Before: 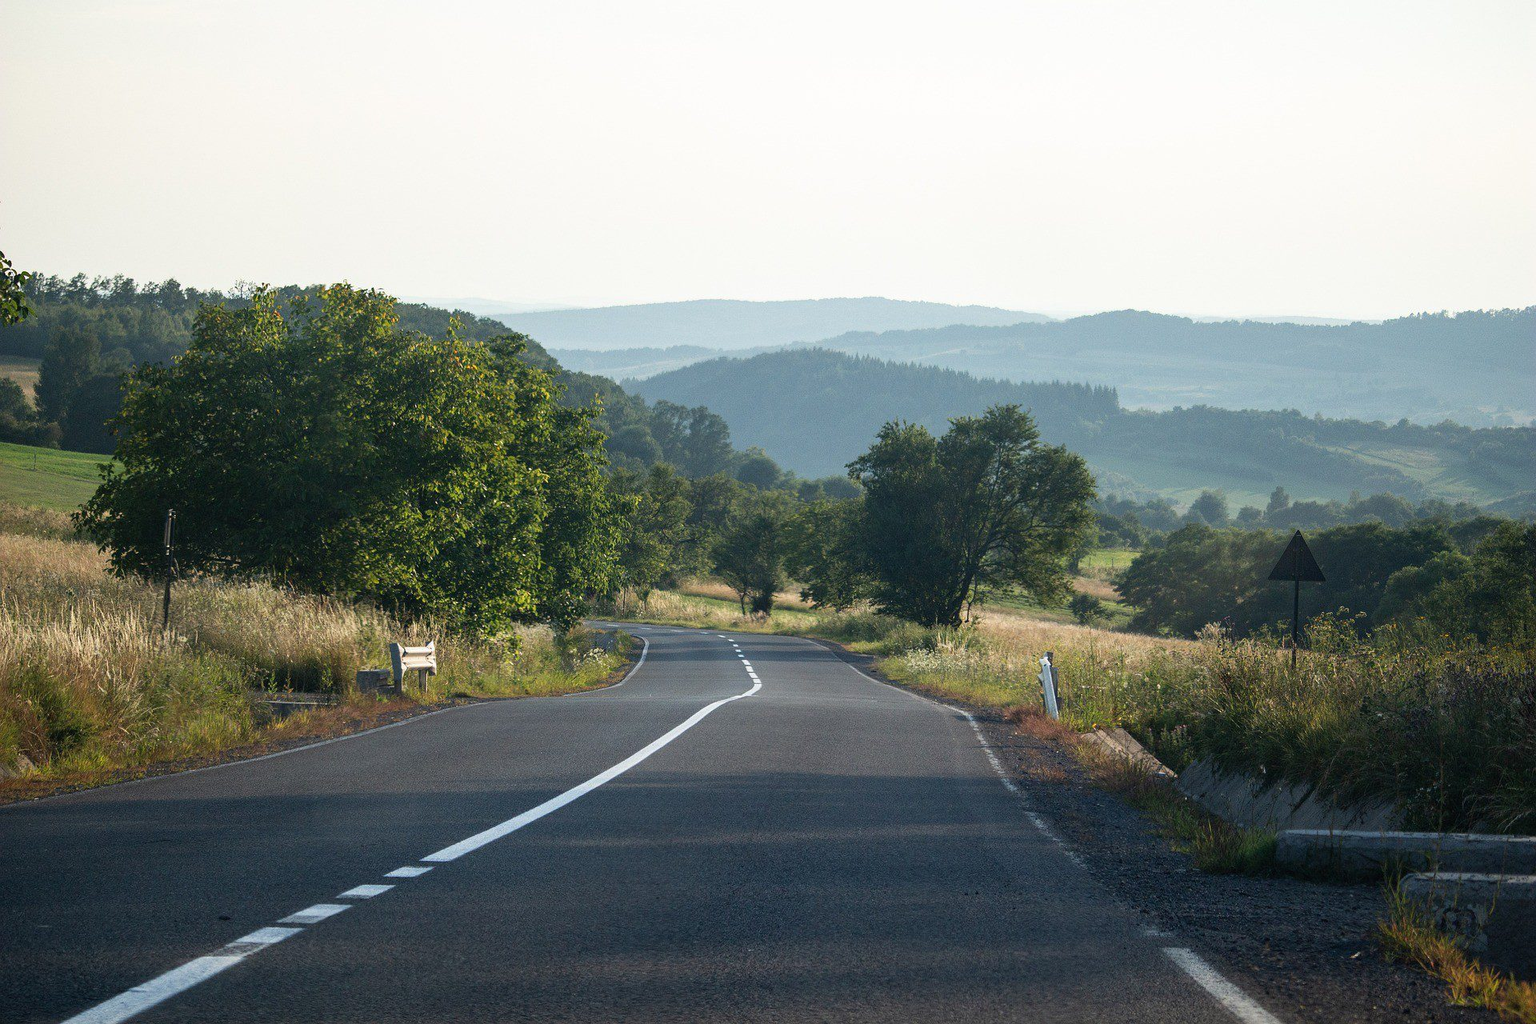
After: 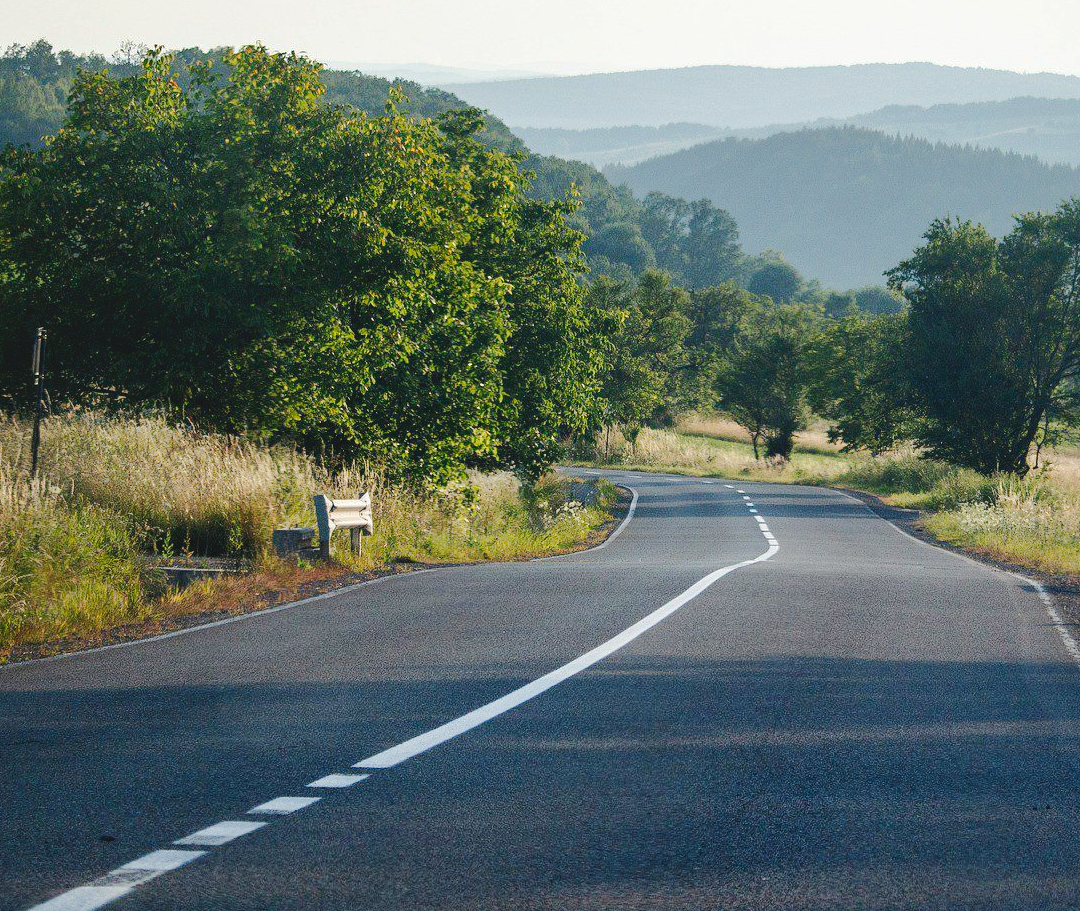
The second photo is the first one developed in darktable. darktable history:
tone curve: curves: ch0 [(0, 0) (0.003, 0.034) (0.011, 0.038) (0.025, 0.046) (0.044, 0.054) (0.069, 0.06) (0.1, 0.079) (0.136, 0.114) (0.177, 0.151) (0.224, 0.213) (0.277, 0.293) (0.335, 0.385) (0.399, 0.482) (0.468, 0.578) (0.543, 0.655) (0.623, 0.724) (0.709, 0.786) (0.801, 0.854) (0.898, 0.922) (1, 1)], preserve colors none
contrast brightness saturation: contrast 0.084, saturation 0.017
crop: left 9.043%, top 24.199%, right 34.676%, bottom 4.555%
shadows and highlights: on, module defaults
